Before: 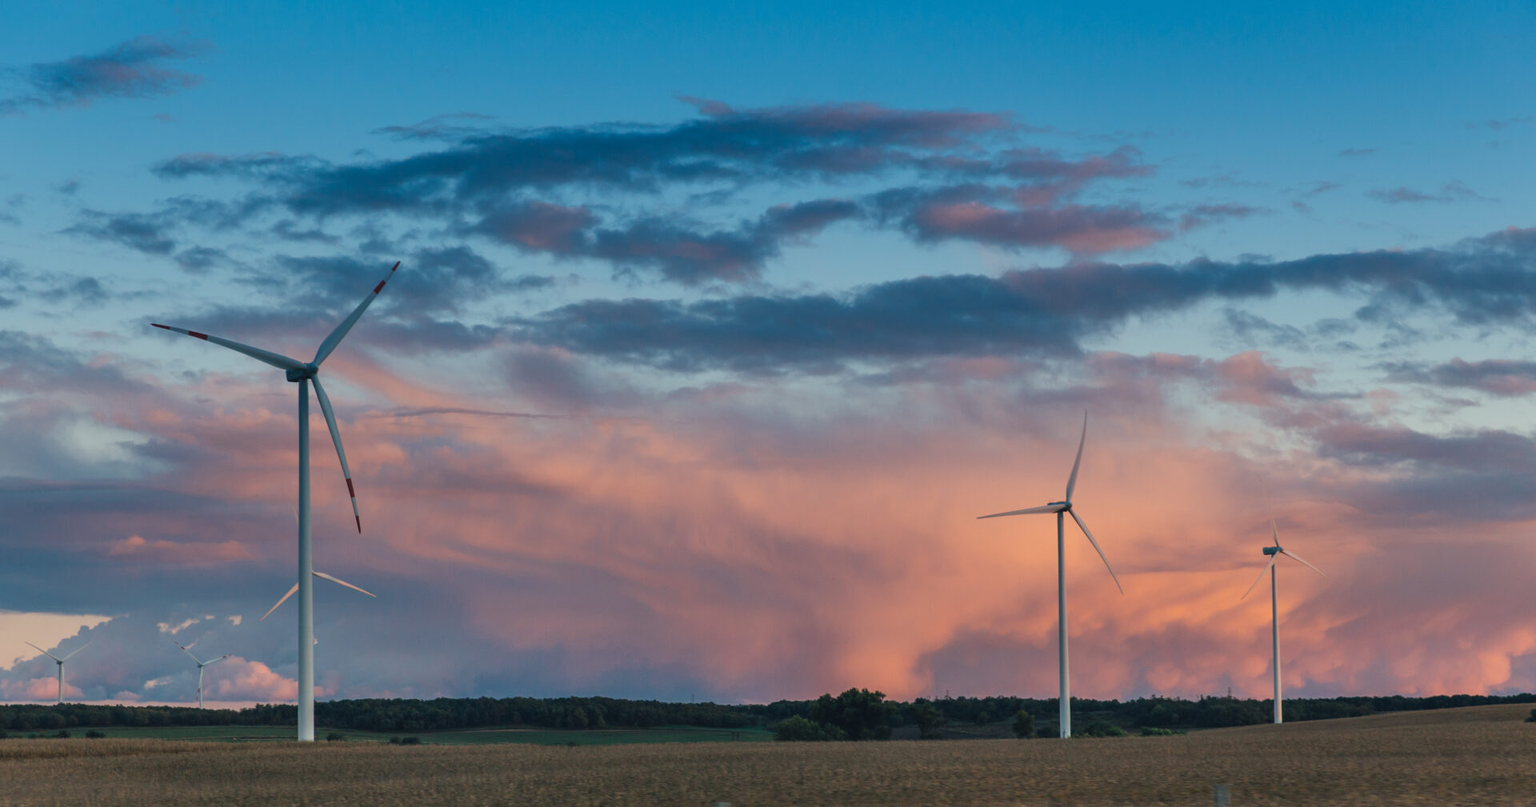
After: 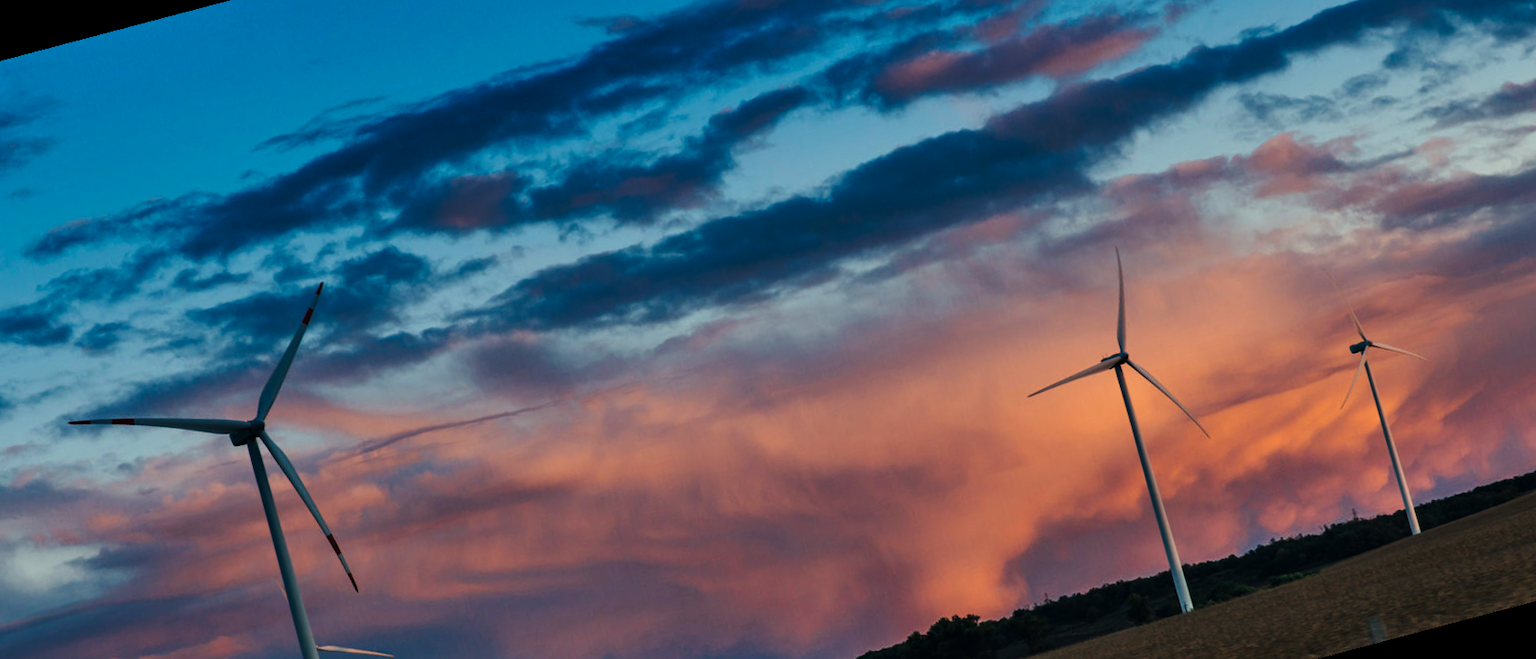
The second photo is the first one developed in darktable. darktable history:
contrast equalizer: octaves 7, y [[0.6 ×6], [0.55 ×6], [0 ×6], [0 ×6], [0 ×6]], mix 0.35
tone curve: curves: ch0 [(0, 0) (0.003, 0.006) (0.011, 0.007) (0.025, 0.01) (0.044, 0.015) (0.069, 0.023) (0.1, 0.031) (0.136, 0.045) (0.177, 0.066) (0.224, 0.098) (0.277, 0.139) (0.335, 0.194) (0.399, 0.254) (0.468, 0.346) (0.543, 0.45) (0.623, 0.56) (0.709, 0.667) (0.801, 0.78) (0.898, 0.891) (1, 1)], preserve colors none
rotate and perspective: rotation -14.8°, crop left 0.1, crop right 0.903, crop top 0.25, crop bottom 0.748
